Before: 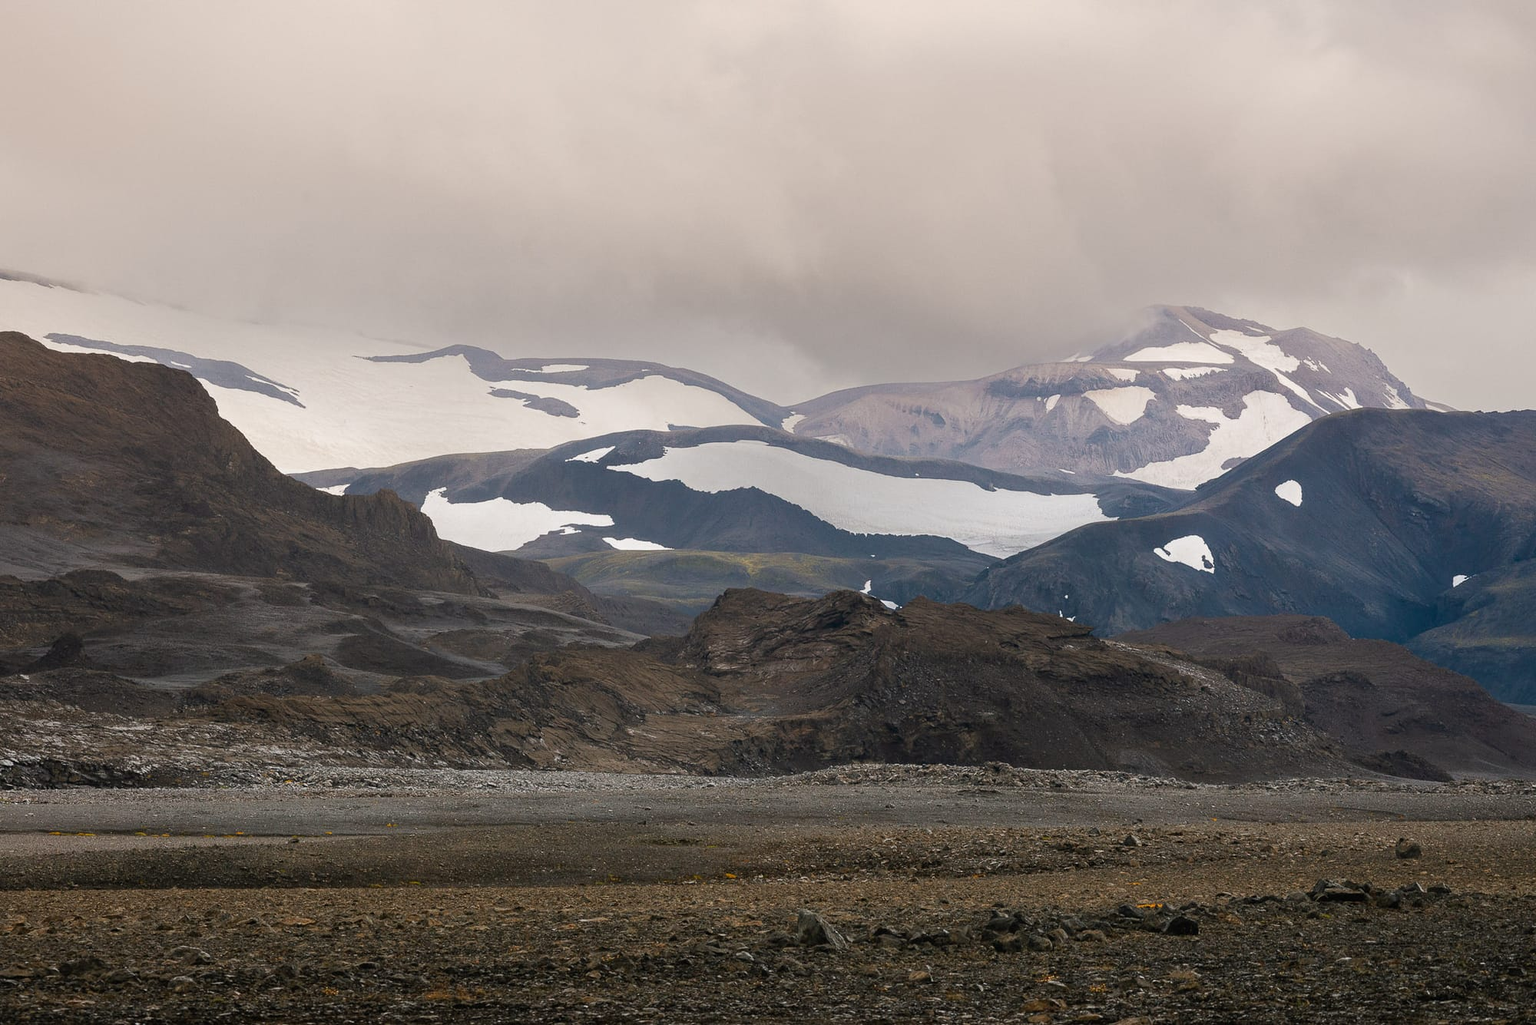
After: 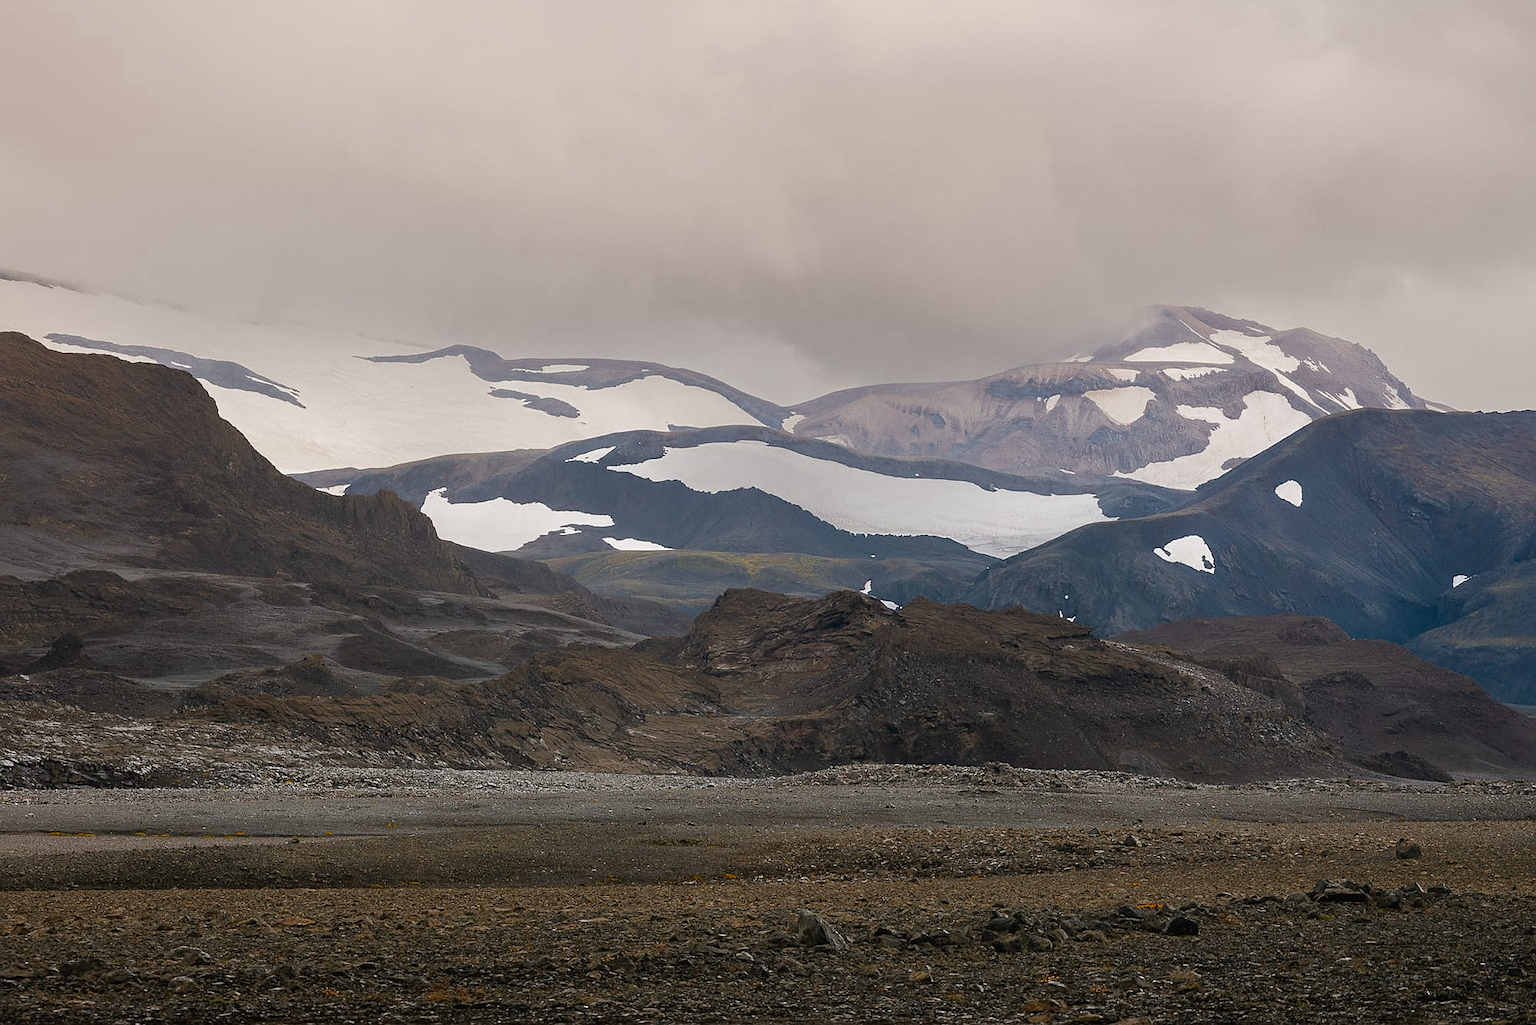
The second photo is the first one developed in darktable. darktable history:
color zones: curves: ch0 [(0.27, 0.396) (0.563, 0.504) (0.75, 0.5) (0.787, 0.307)], mix 24.37%
sharpen: radius 0.977, amount 0.611
